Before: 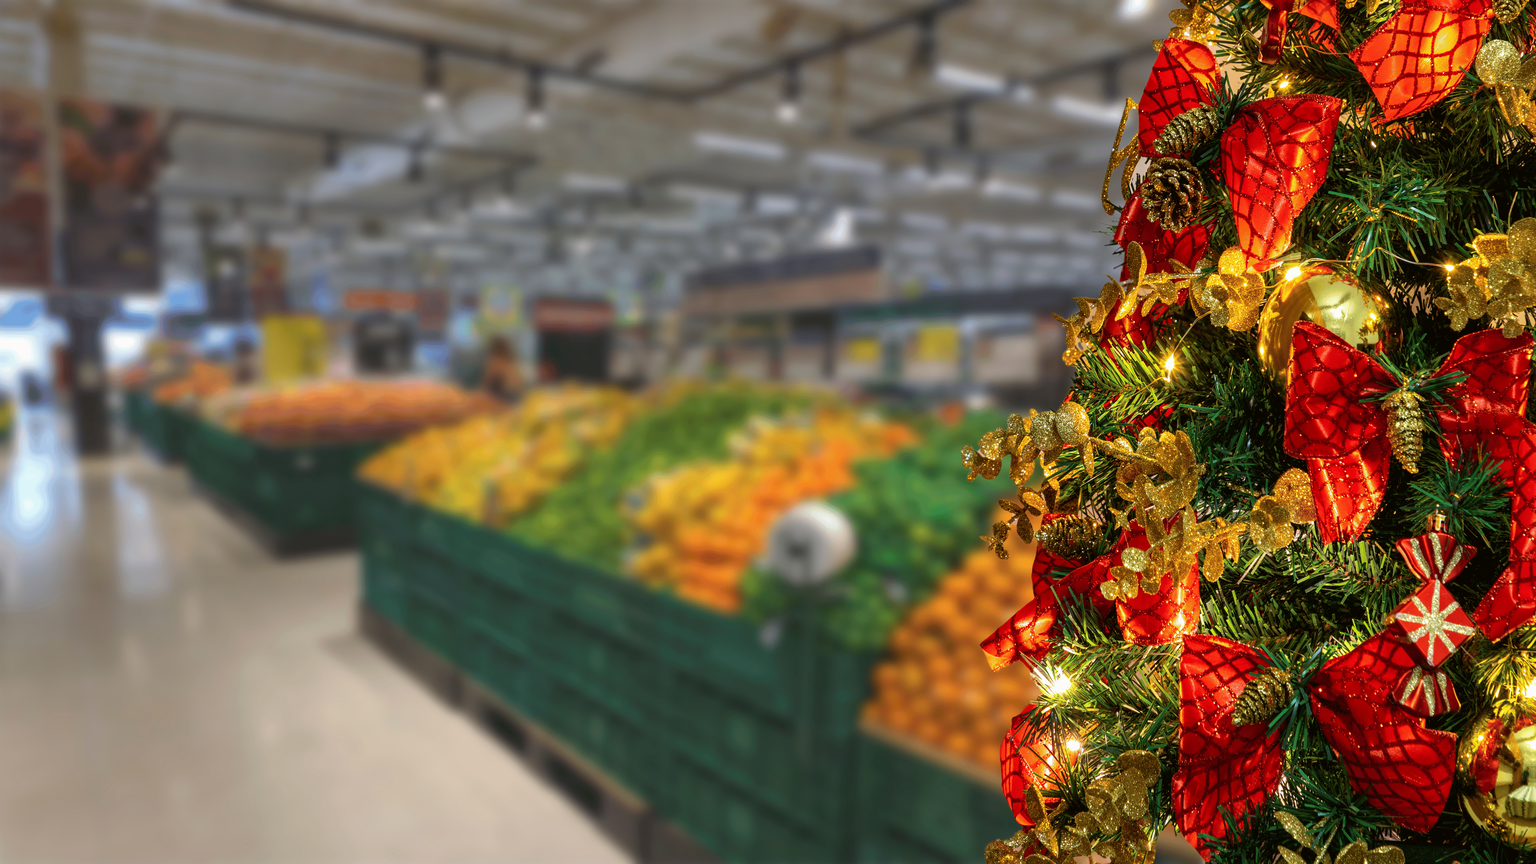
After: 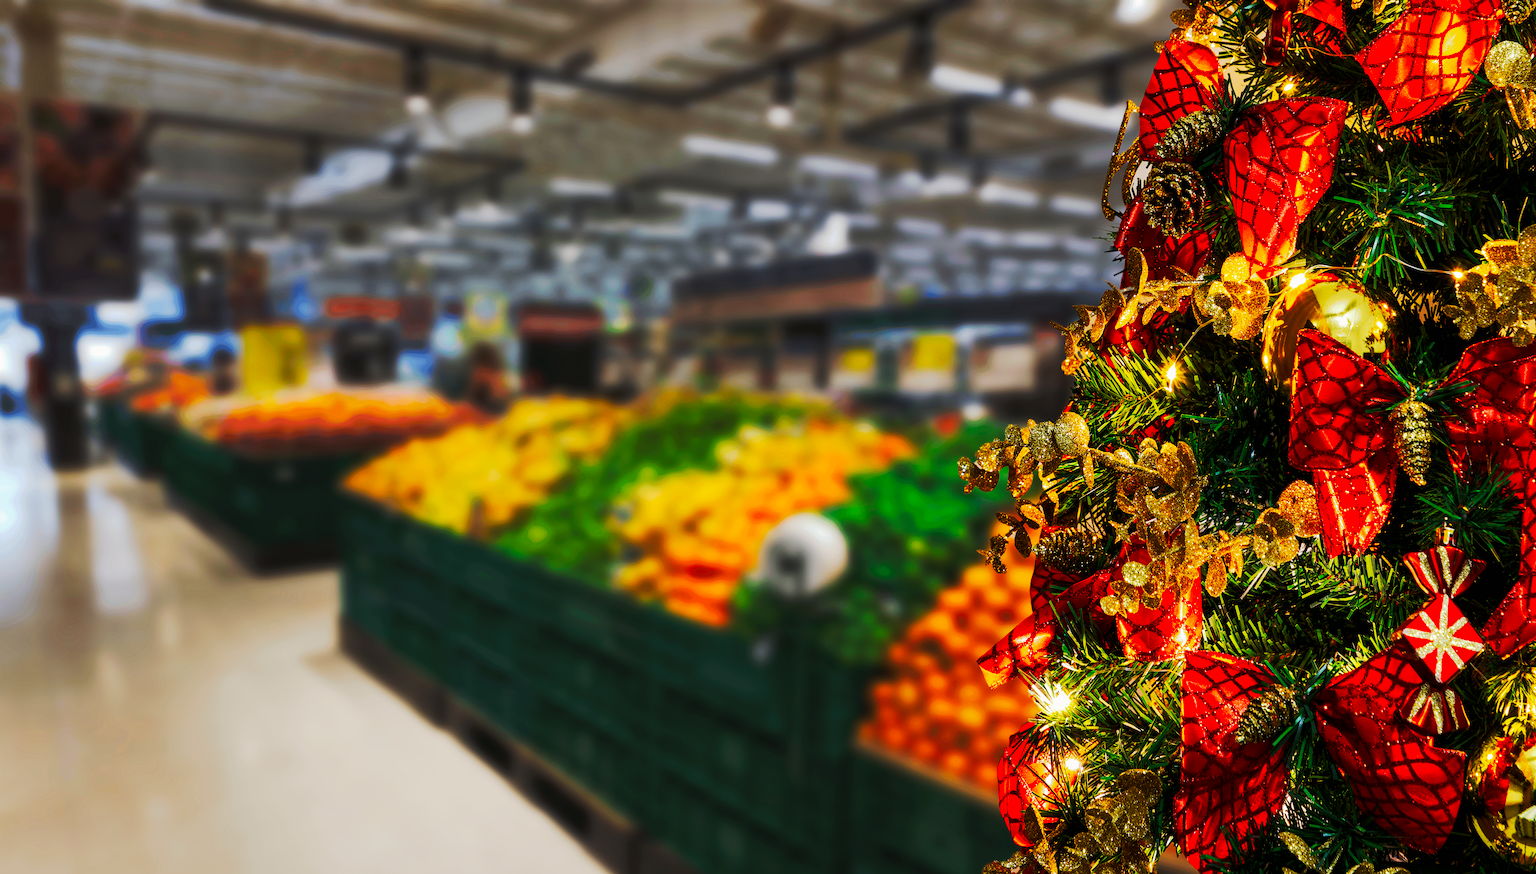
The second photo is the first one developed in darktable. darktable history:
crop and rotate: left 1.774%, right 0.633%, bottom 1.28%
tone curve: curves: ch0 [(0, 0) (0.003, 0.002) (0.011, 0.002) (0.025, 0.002) (0.044, 0.007) (0.069, 0.014) (0.1, 0.026) (0.136, 0.04) (0.177, 0.061) (0.224, 0.1) (0.277, 0.151) (0.335, 0.198) (0.399, 0.272) (0.468, 0.387) (0.543, 0.553) (0.623, 0.716) (0.709, 0.8) (0.801, 0.855) (0.898, 0.897) (1, 1)], preserve colors none
